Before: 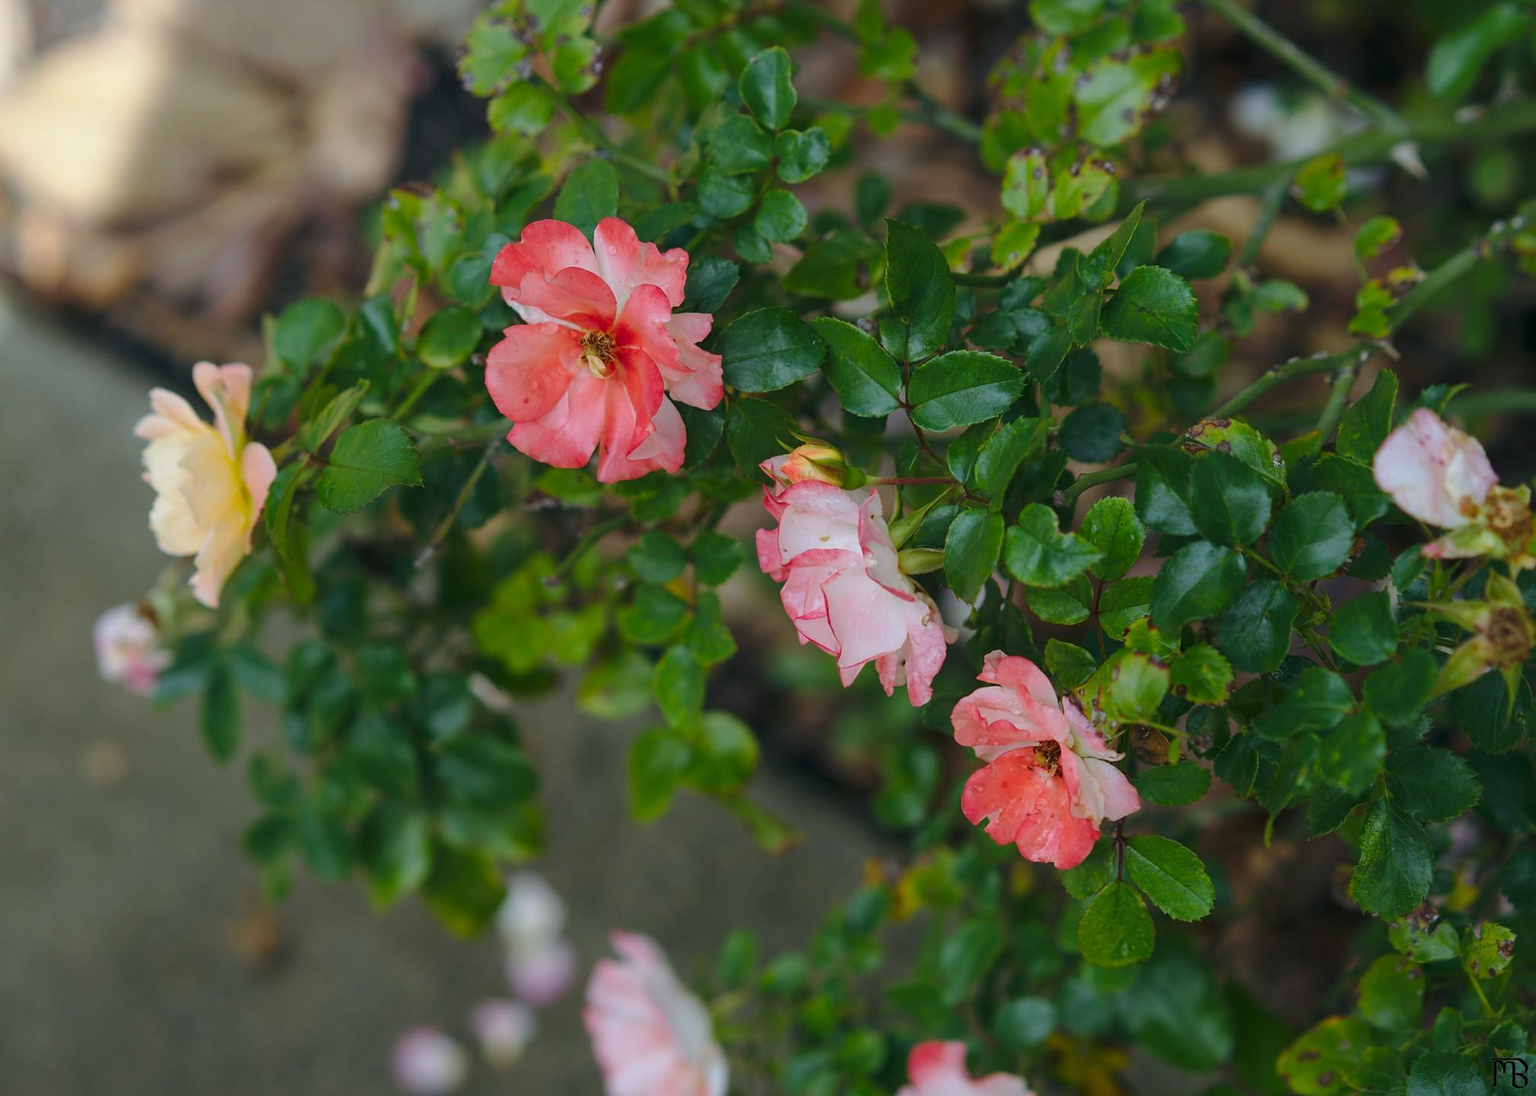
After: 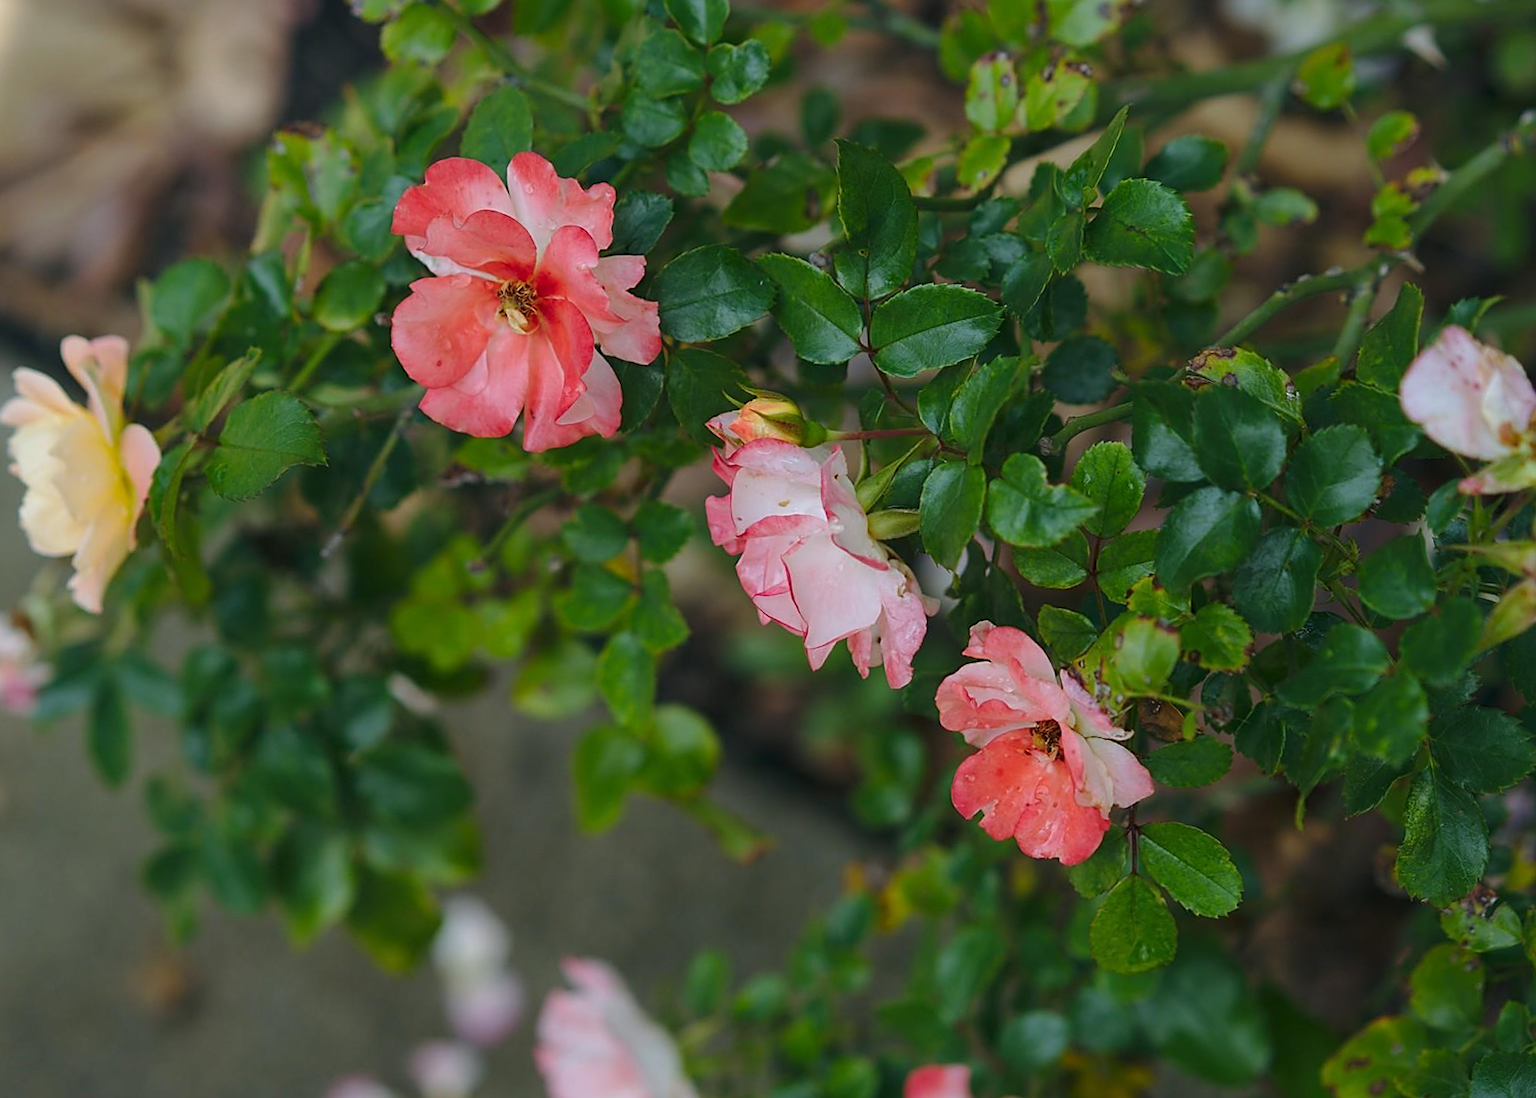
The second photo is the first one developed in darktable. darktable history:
crop and rotate: angle 2.6°, left 6.004%, top 5.71%
sharpen: on, module defaults
